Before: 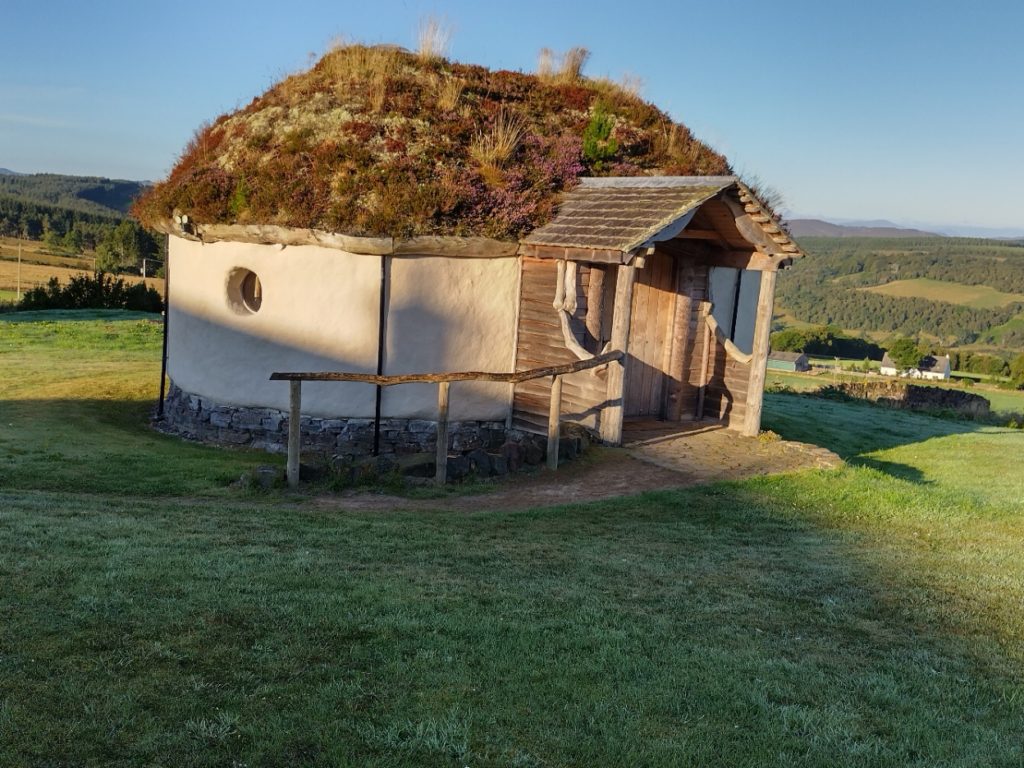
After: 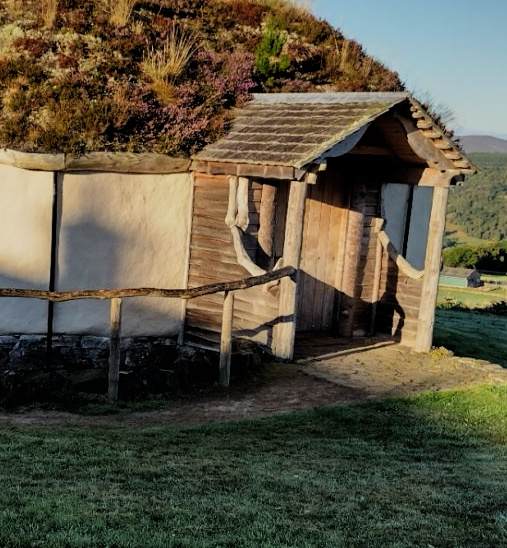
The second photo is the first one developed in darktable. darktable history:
shadows and highlights: shadows 22.7, highlights -48.71, soften with gaussian
crop: left 32.075%, top 10.976%, right 18.355%, bottom 17.596%
filmic rgb: black relative exposure -5 EV, hardness 2.88, contrast 1.3
color correction: highlights a* -2.68, highlights b* 2.57
